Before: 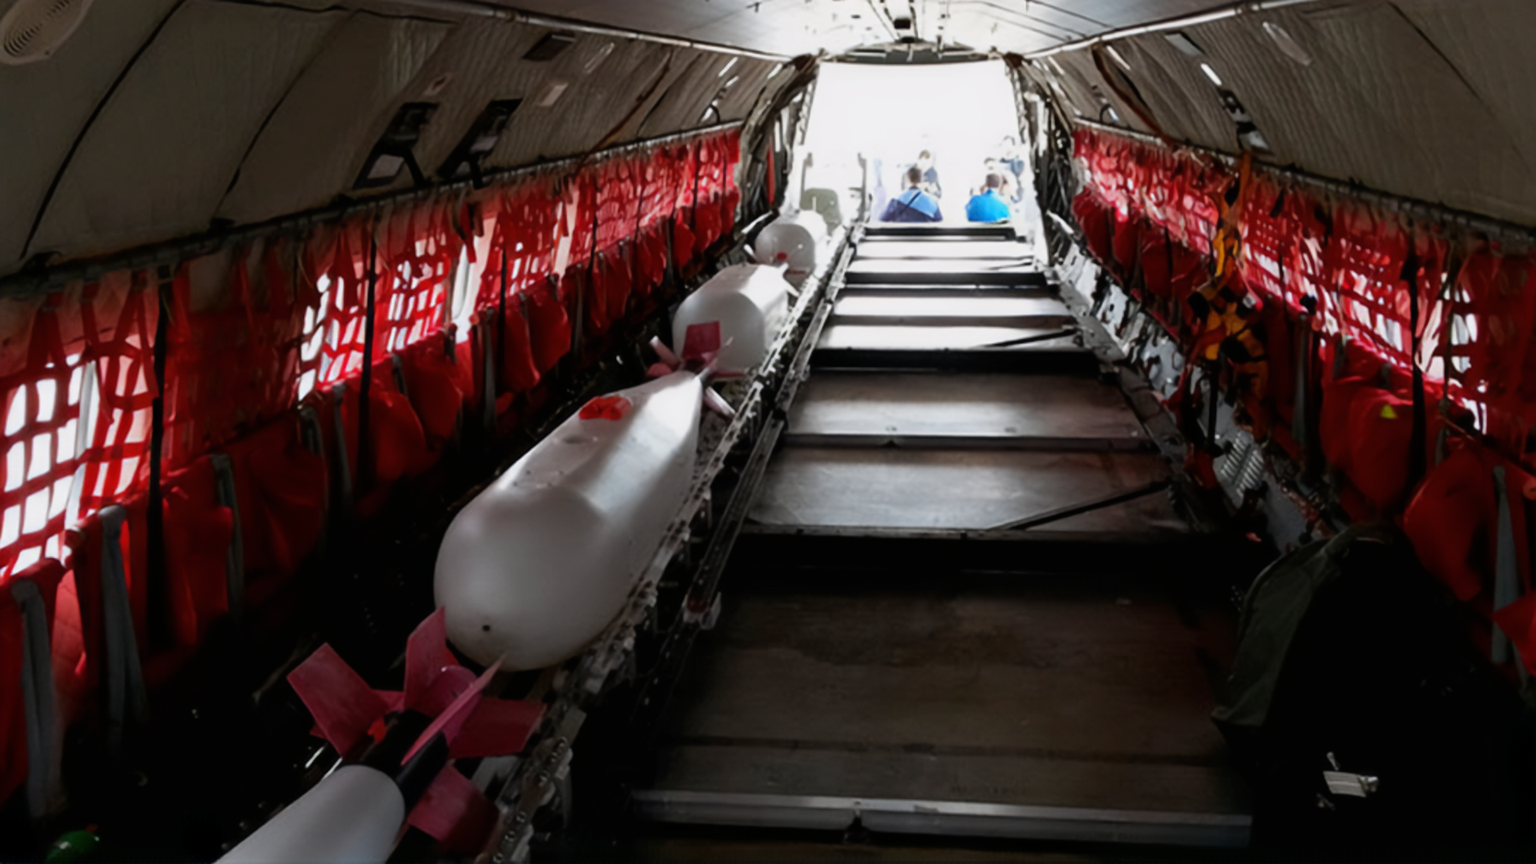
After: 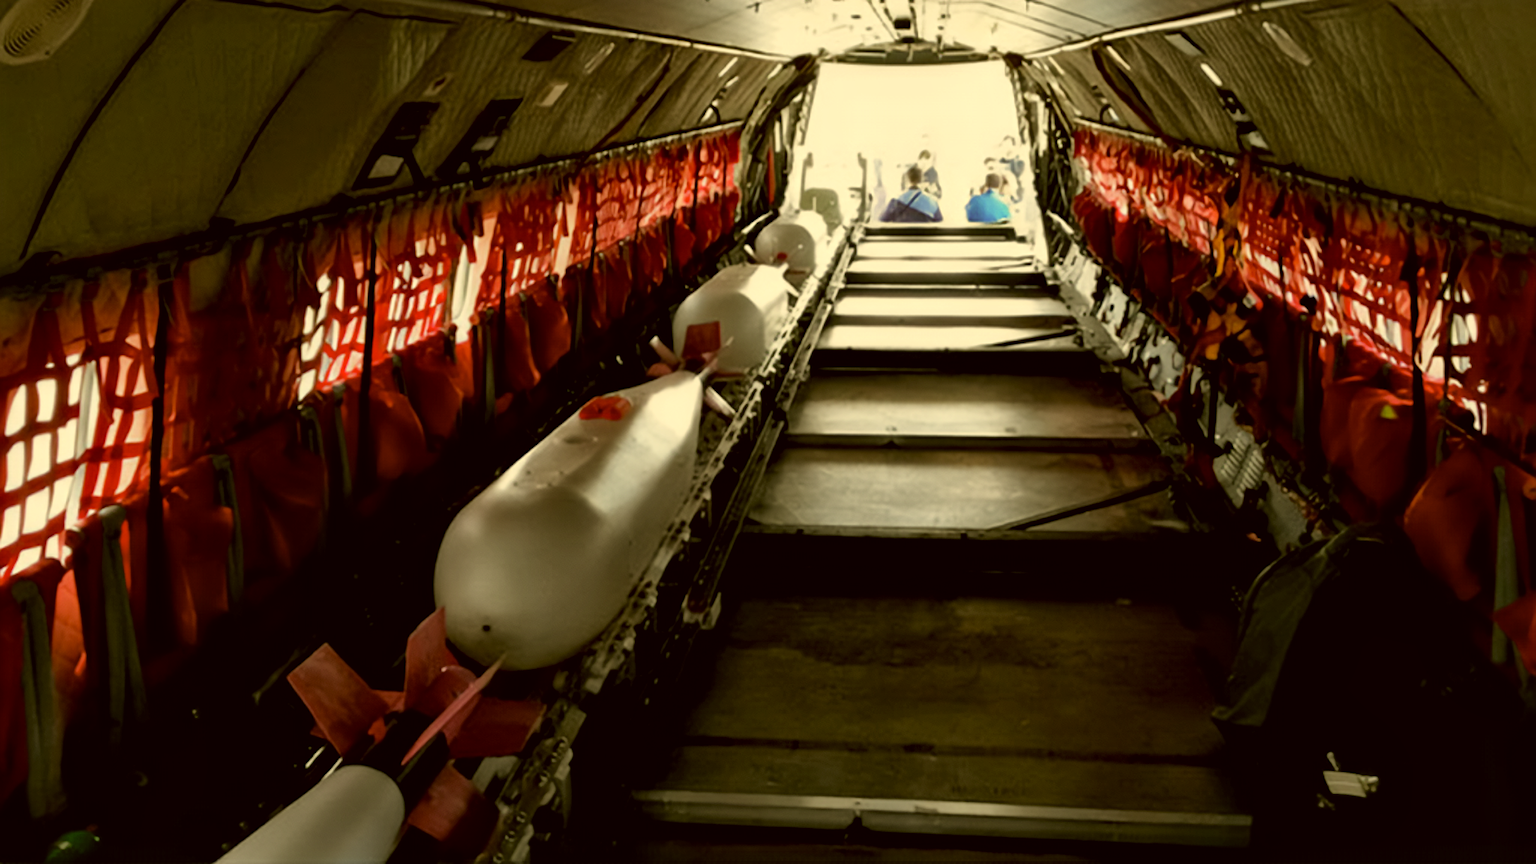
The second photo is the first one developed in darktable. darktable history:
local contrast: mode bilateral grid, contrast 20, coarseness 50, detail 179%, midtone range 0.2
color correction: highlights a* 0.162, highlights b* 29.53, shadows a* -0.162, shadows b* 21.09
